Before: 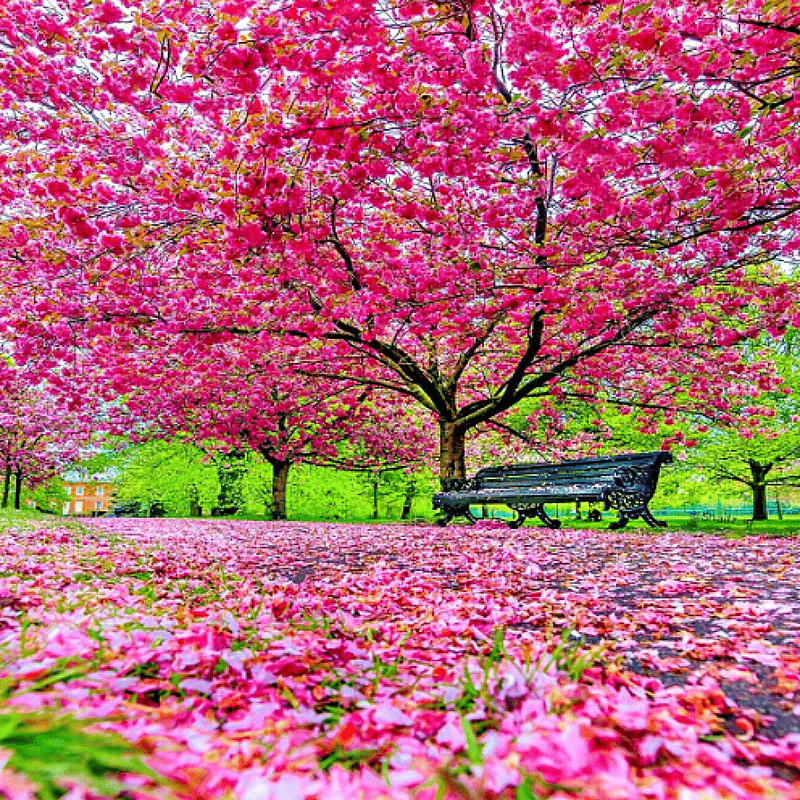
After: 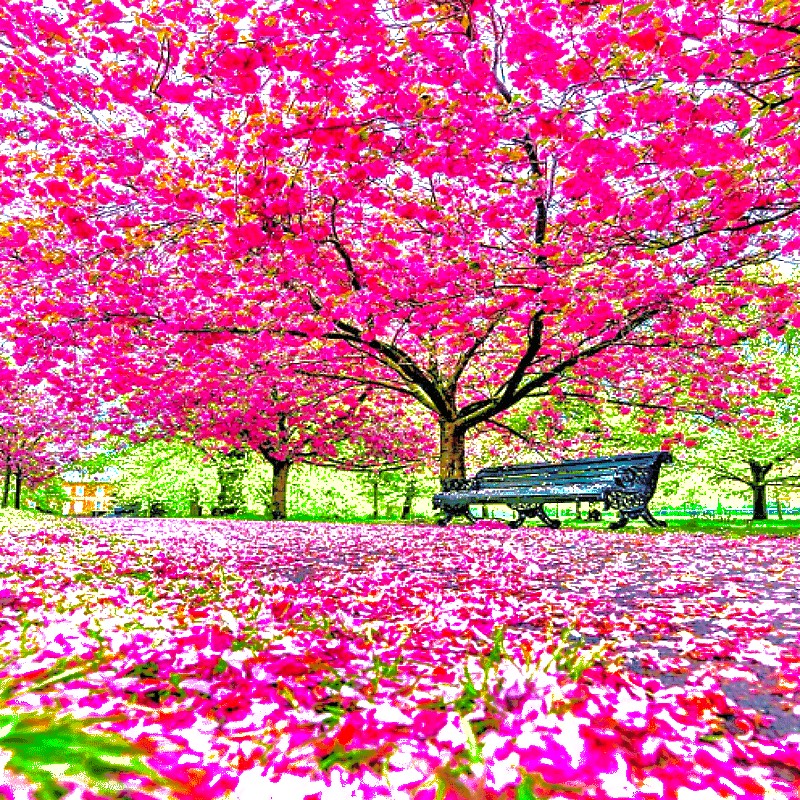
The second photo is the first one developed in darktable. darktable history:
exposure: black level correction 0, exposure 1.102 EV, compensate highlight preservation false
color zones: curves: ch0 [(0, 0.5) (0.125, 0.4) (0.25, 0.5) (0.375, 0.4) (0.5, 0.4) (0.625, 0.35) (0.75, 0.35) (0.875, 0.5)]; ch1 [(0, 0.35) (0.125, 0.45) (0.25, 0.35) (0.375, 0.35) (0.5, 0.35) (0.625, 0.35) (0.75, 0.45) (0.875, 0.35)]; ch2 [(0, 0.6) (0.125, 0.5) (0.25, 0.5) (0.375, 0.6) (0.5, 0.6) (0.625, 0.5) (0.75, 0.5) (0.875, 0.5)], mix -128.69%
local contrast: highlights 107%, shadows 103%, detail 120%, midtone range 0.2
shadows and highlights: shadows 25.95, highlights -70.37
